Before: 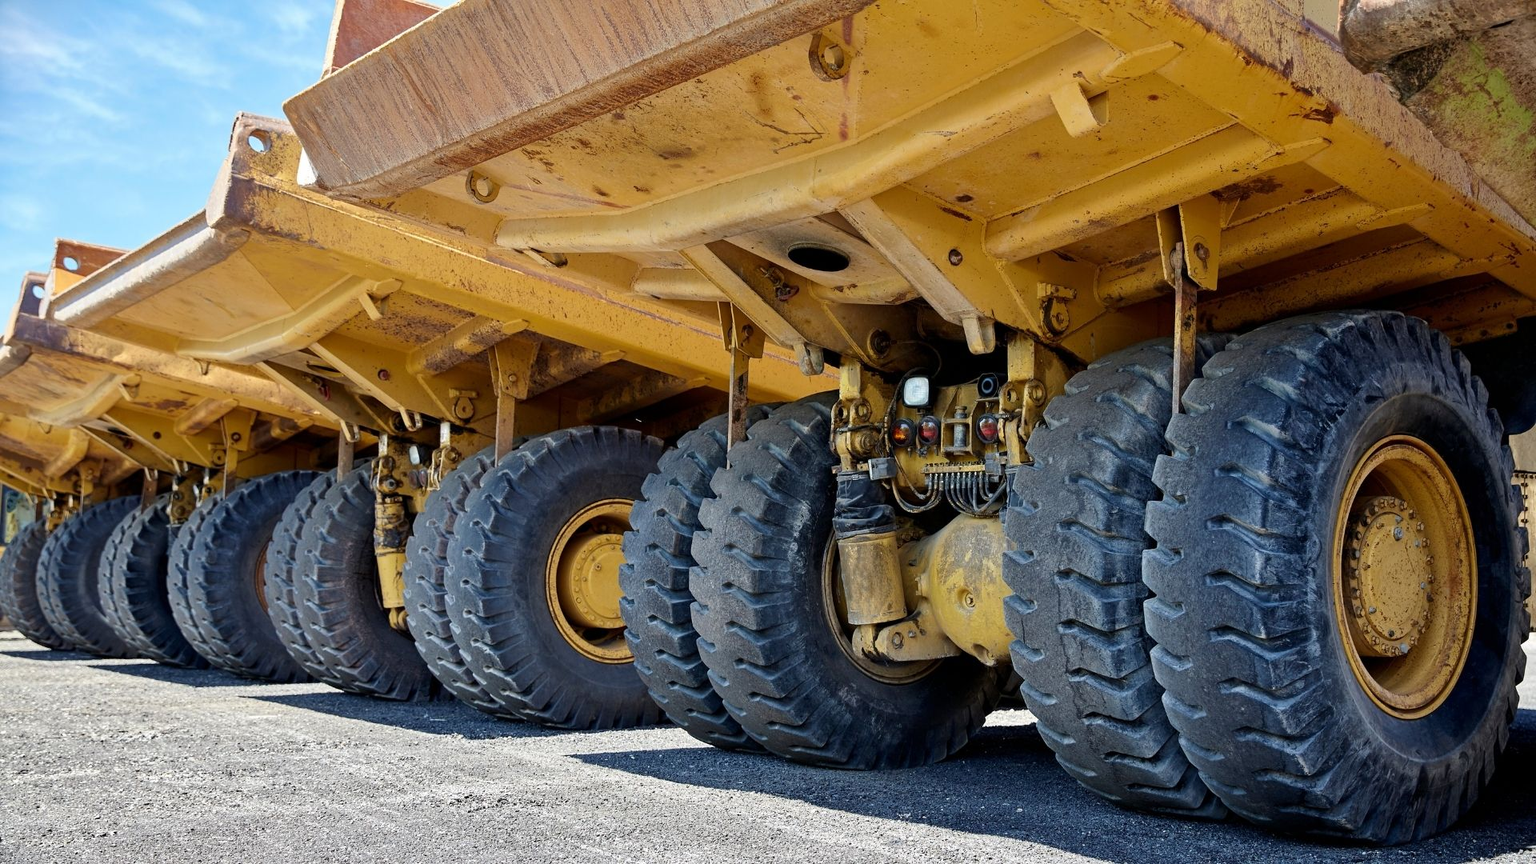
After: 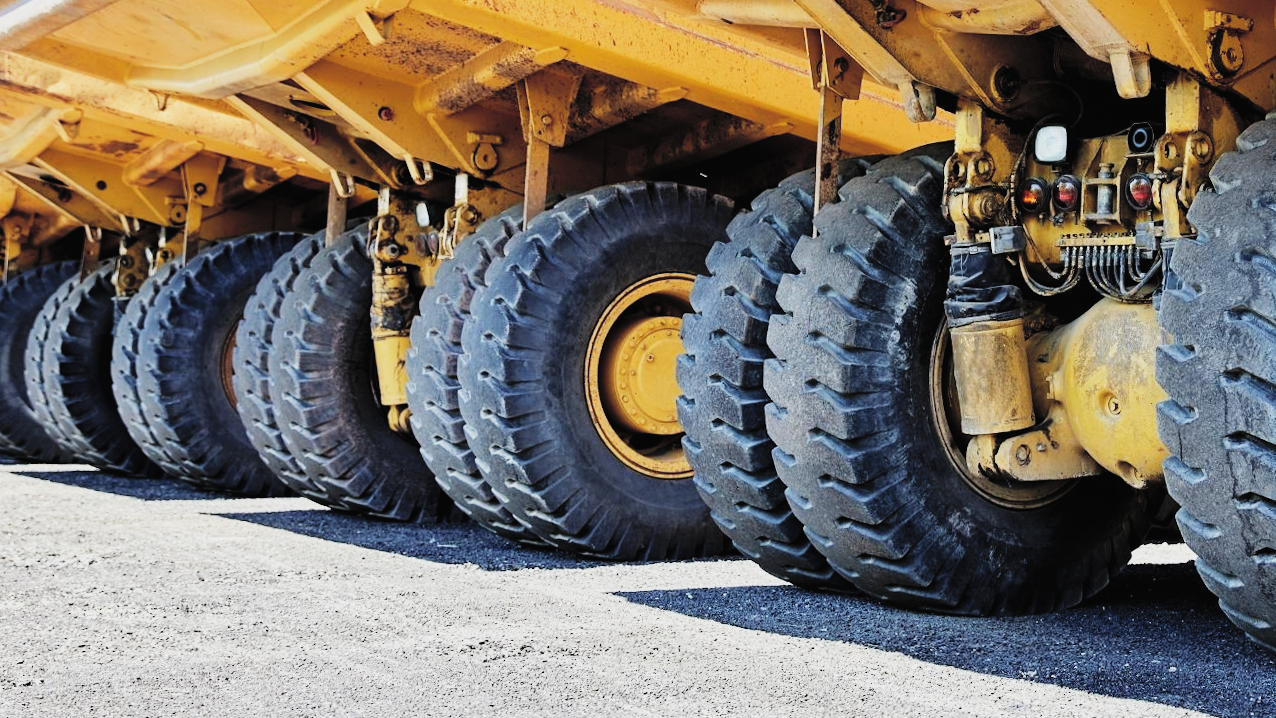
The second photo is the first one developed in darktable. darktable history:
crop and rotate: angle -0.82°, left 3.85%, top 31.828%, right 27.992%
contrast brightness saturation: brightness 0.28
sigmoid: contrast 1.81, skew -0.21, preserve hue 0%, red attenuation 0.1, red rotation 0.035, green attenuation 0.1, green rotation -0.017, blue attenuation 0.15, blue rotation -0.052, base primaries Rec2020
